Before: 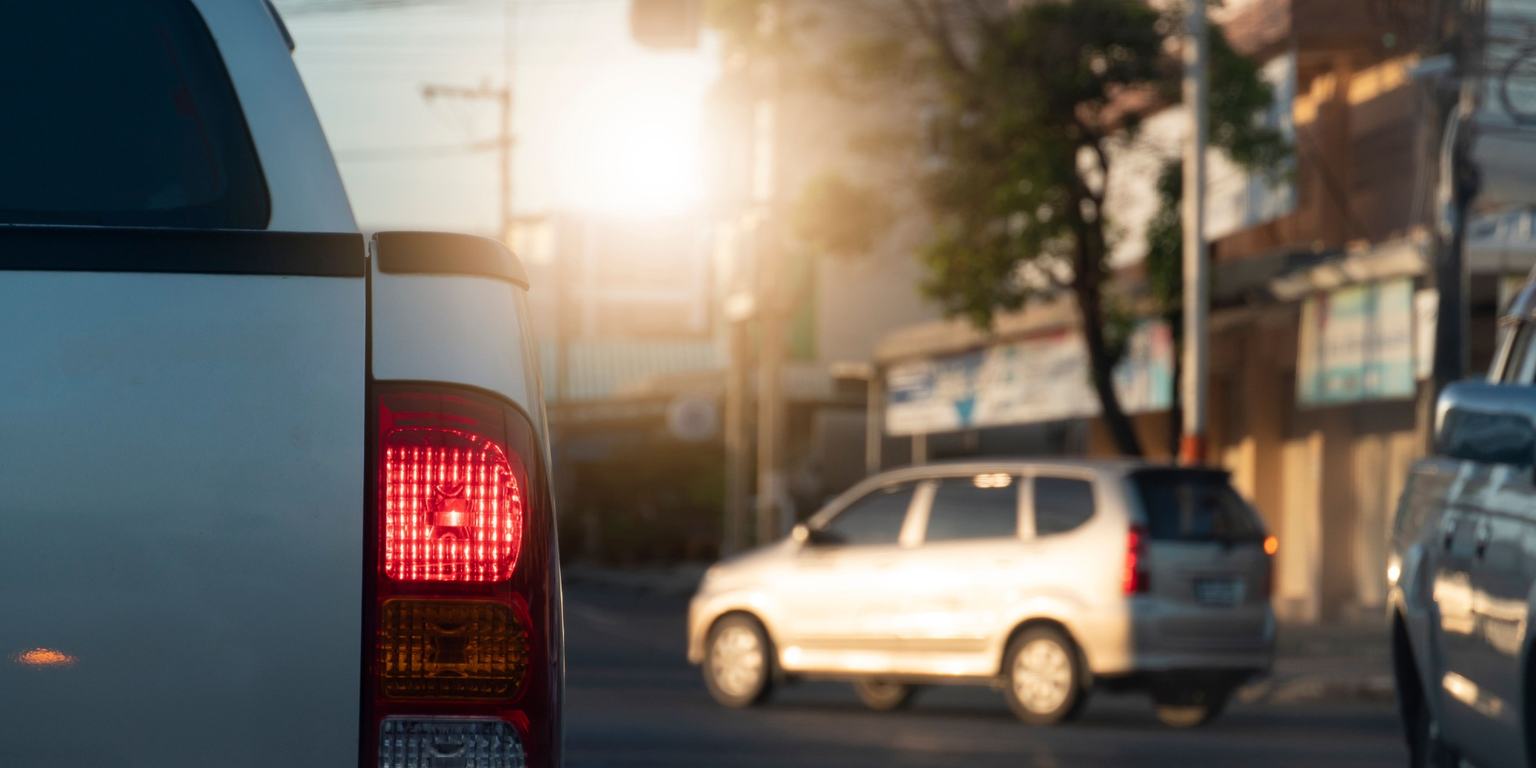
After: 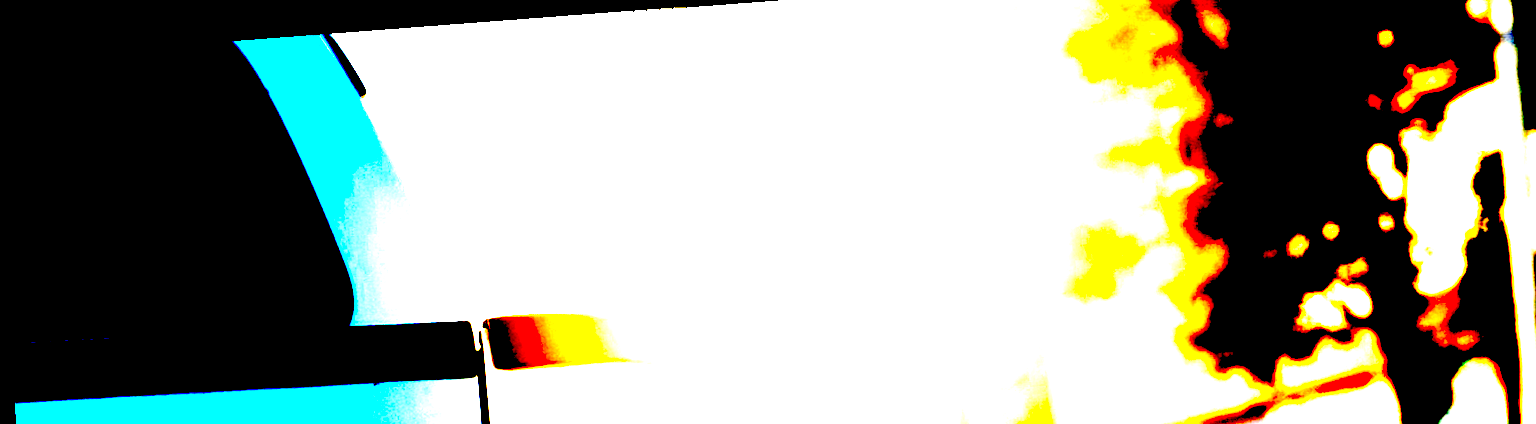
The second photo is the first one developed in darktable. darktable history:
rotate and perspective: rotation -4.25°, automatic cropping off
exposure: black level correction 0.1, exposure 3 EV, compensate highlight preservation false
crop: left 0.579%, top 7.627%, right 23.167%, bottom 54.275%
